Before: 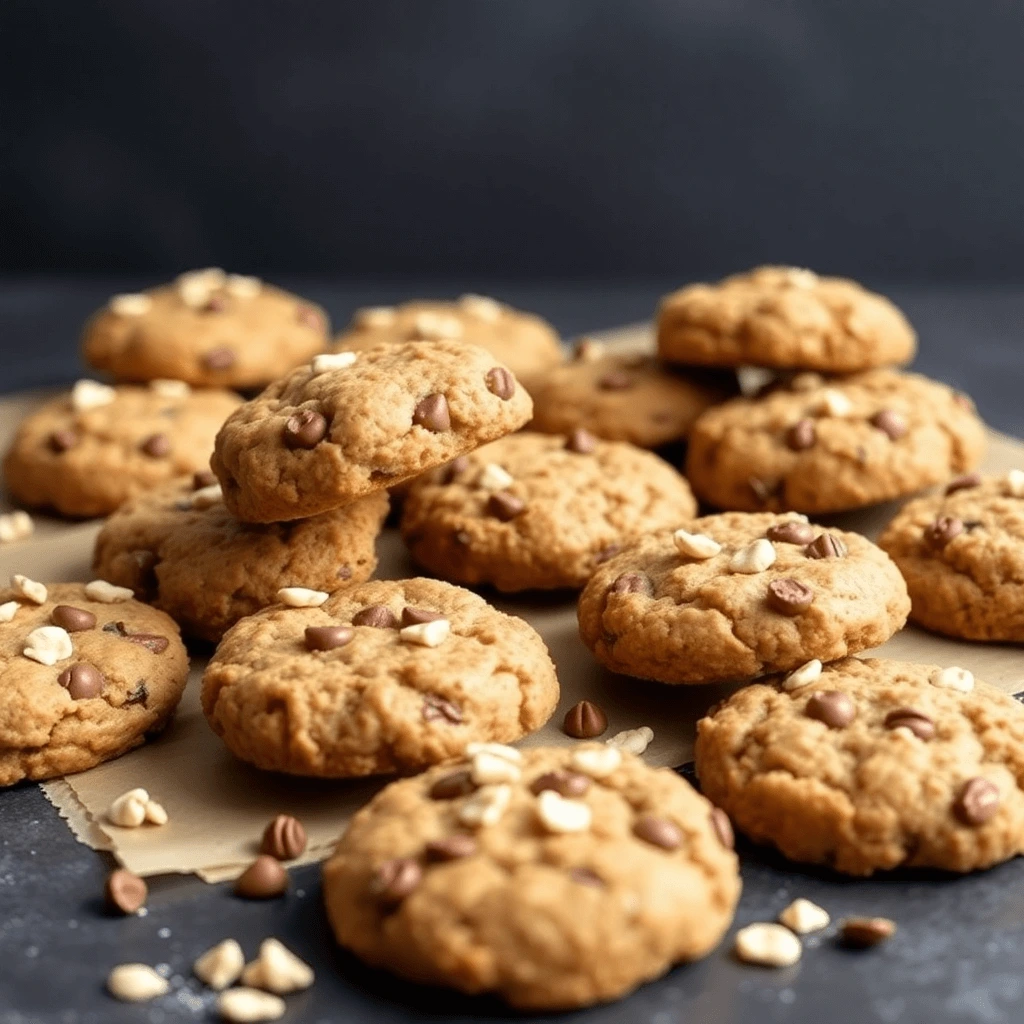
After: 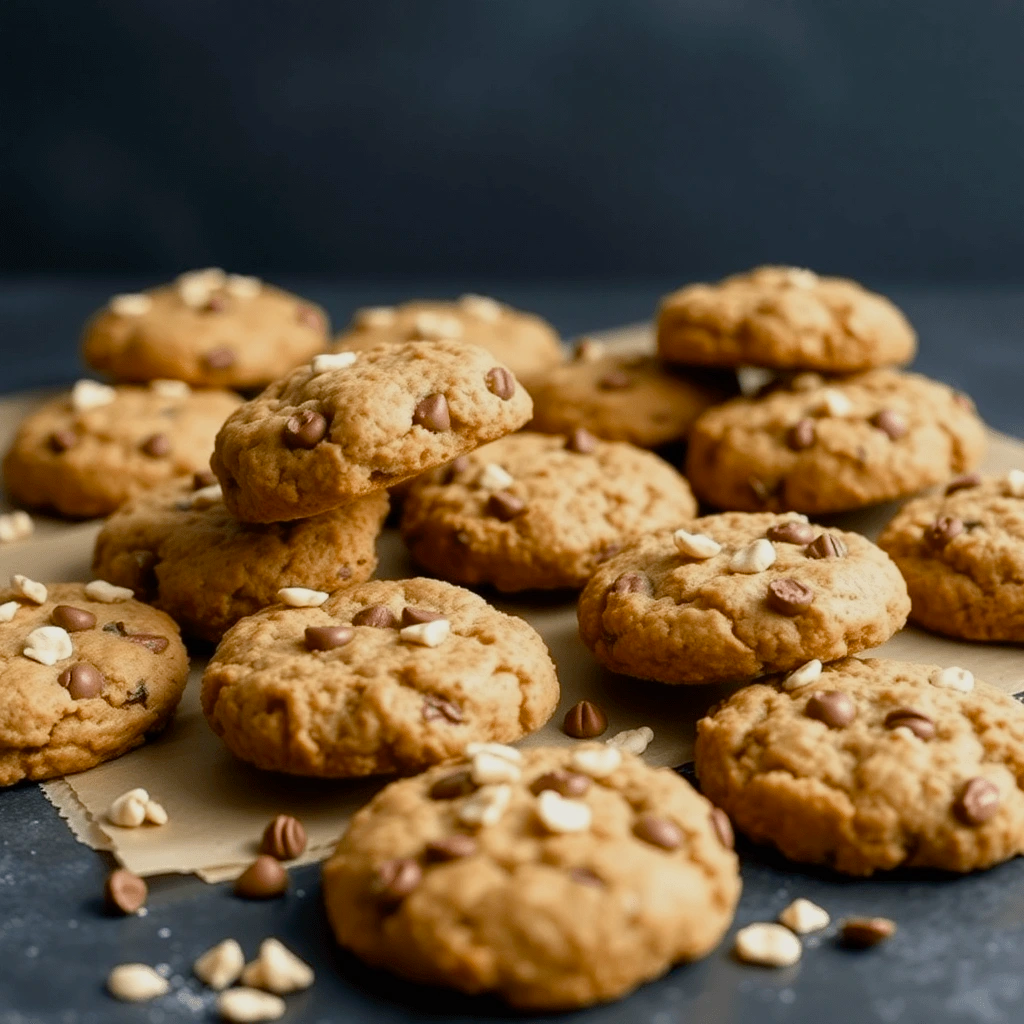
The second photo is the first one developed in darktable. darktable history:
exposure: exposure -0.325 EV, compensate highlight preservation false
color balance rgb: shadows lift › chroma 2.551%, shadows lift › hue 193.66°, highlights gain › chroma 0.125%, highlights gain › hue 329.83°, perceptual saturation grading › global saturation 20%, perceptual saturation grading › highlights -25.617%, perceptual saturation grading › shadows 24.379%
